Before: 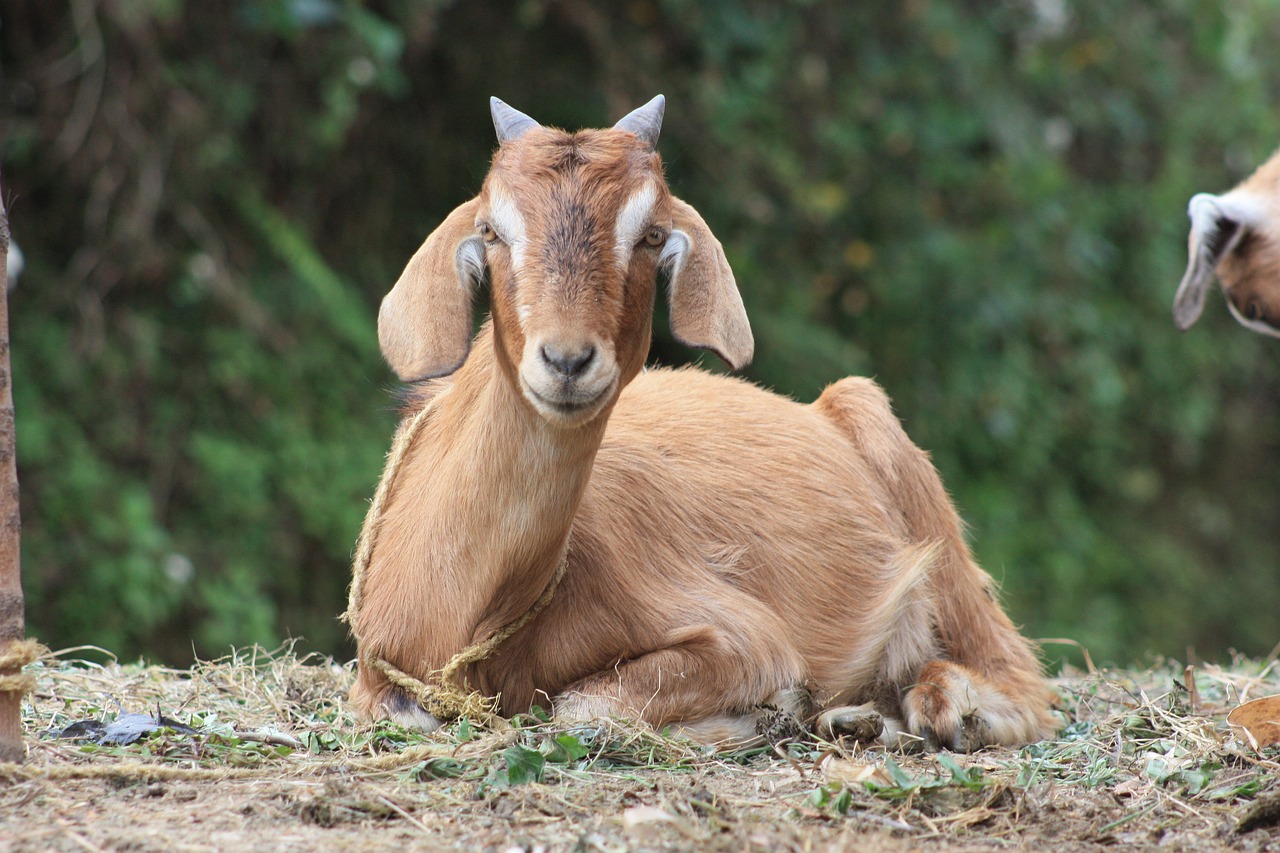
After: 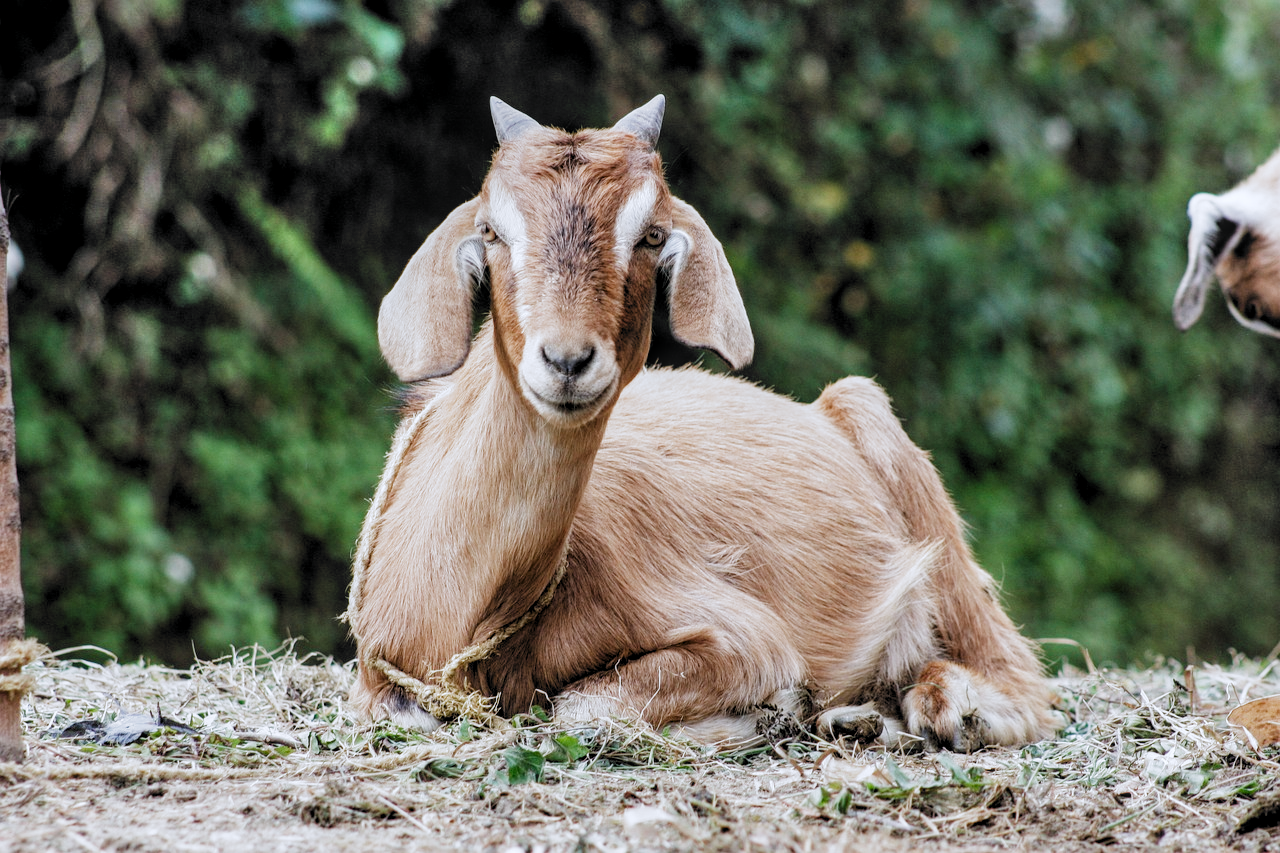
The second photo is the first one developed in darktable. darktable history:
shadows and highlights: radius 46.46, white point adjustment 6.65, compress 80.03%, highlights color adjustment 41.56%, soften with gaussian
local contrast: detail 130%
filmic rgb: black relative exposure -5.15 EV, white relative exposure 3.97 EV, hardness 2.89, contrast 1.194, highlights saturation mix -30.69%, add noise in highlights 0.001, preserve chrominance no, color science v3 (2019), use custom middle-gray values true, contrast in highlights soft
color correction: highlights a* -0.112, highlights b* -5.68, shadows a* -0.149, shadows b* -0.092
